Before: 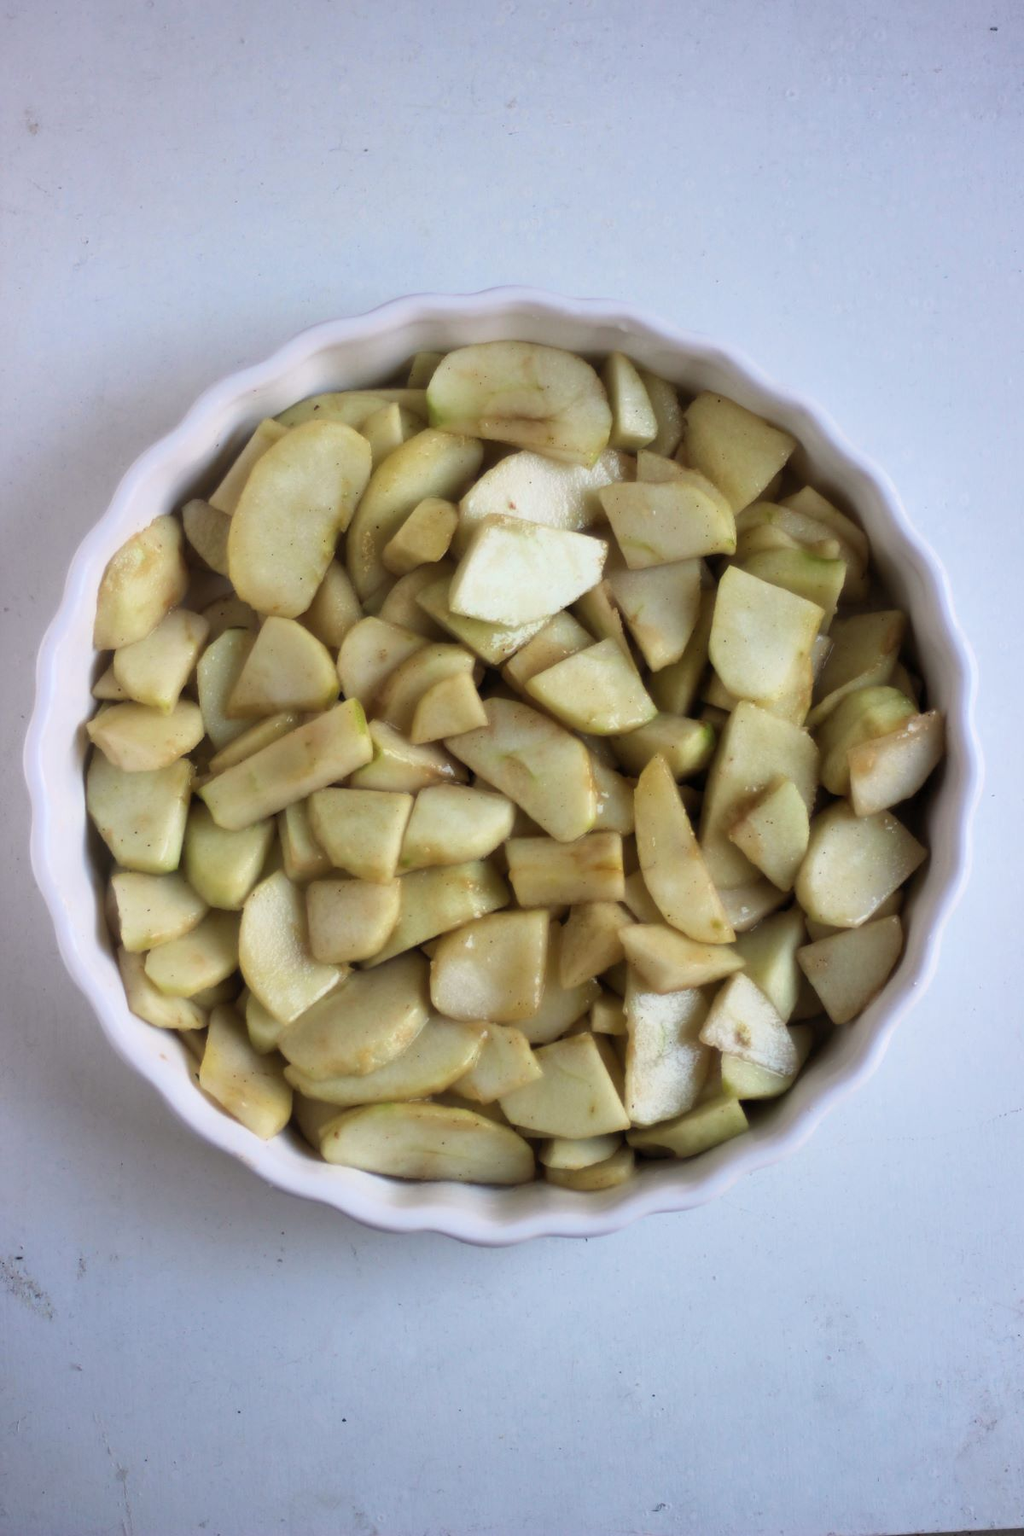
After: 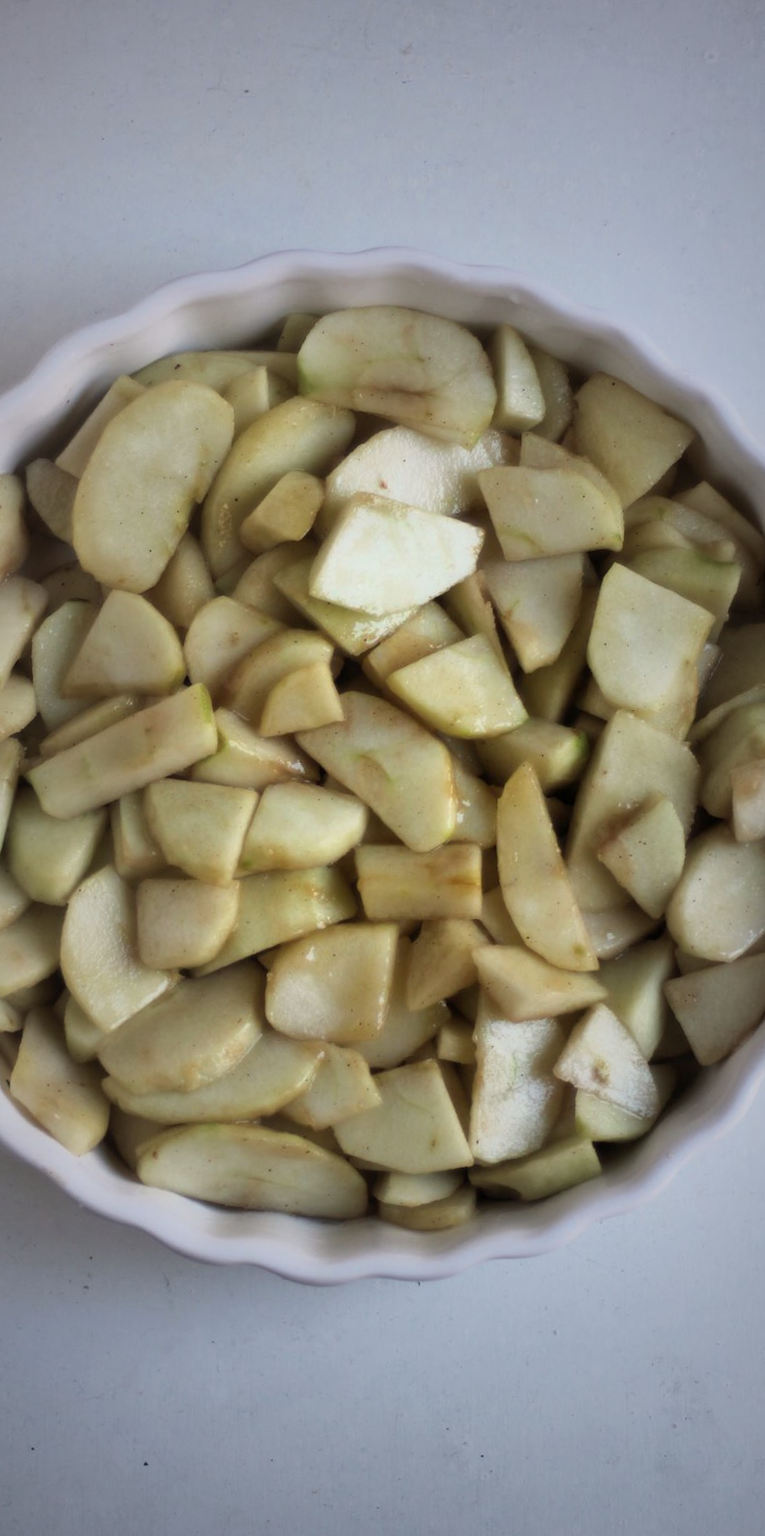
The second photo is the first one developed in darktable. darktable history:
vignetting: fall-off start 17.46%, fall-off radius 136.74%, brightness -0.691, width/height ratio 0.626, shape 0.59
crop and rotate: angle -3.21°, left 14.257%, top 0.032%, right 11.049%, bottom 0.059%
